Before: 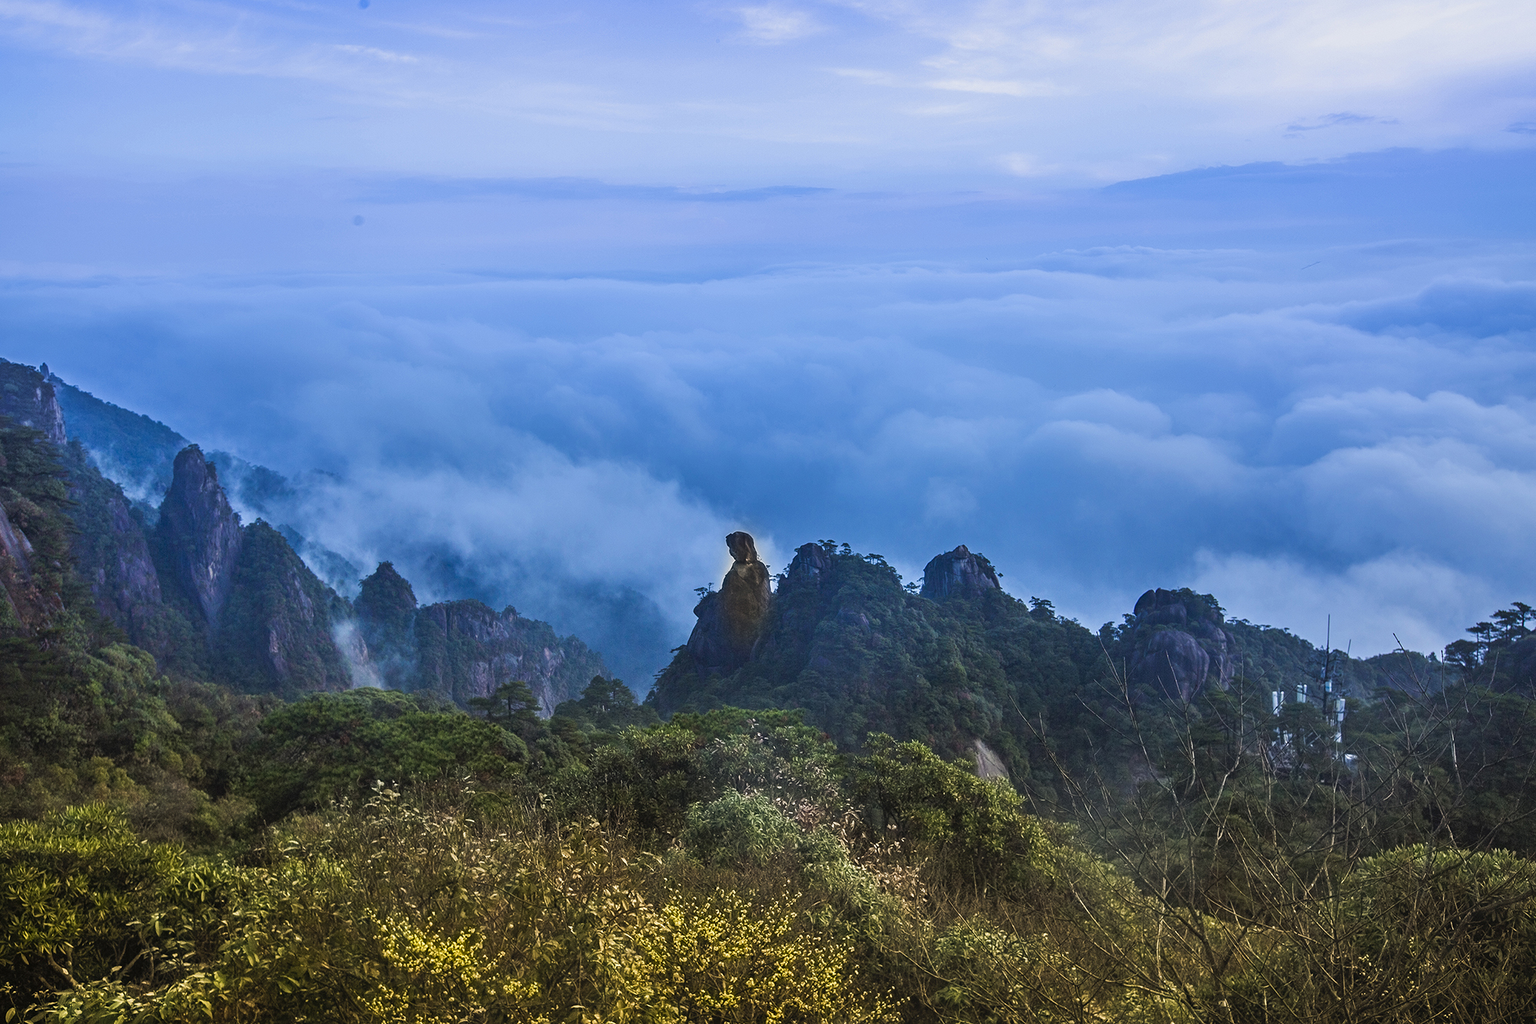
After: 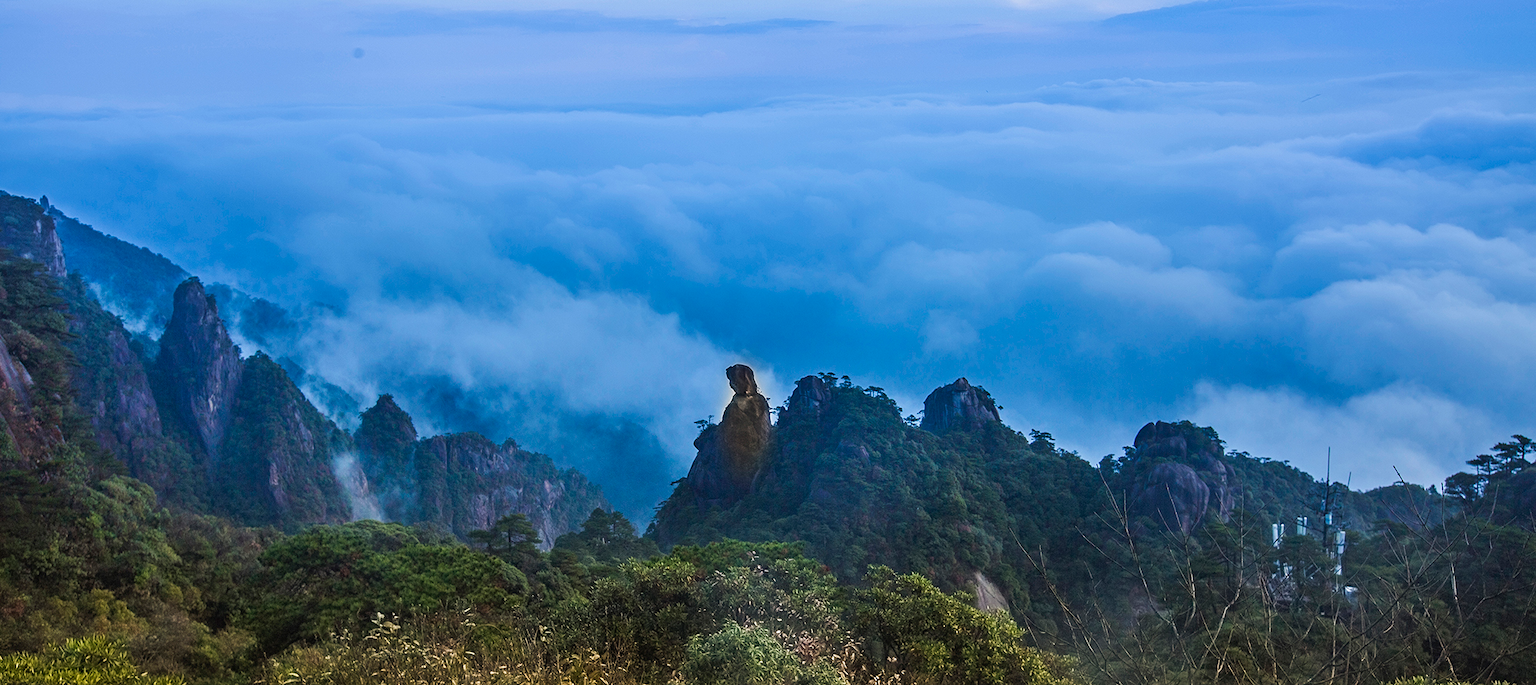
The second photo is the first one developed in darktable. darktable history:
crop: top 16.362%, bottom 16.677%
